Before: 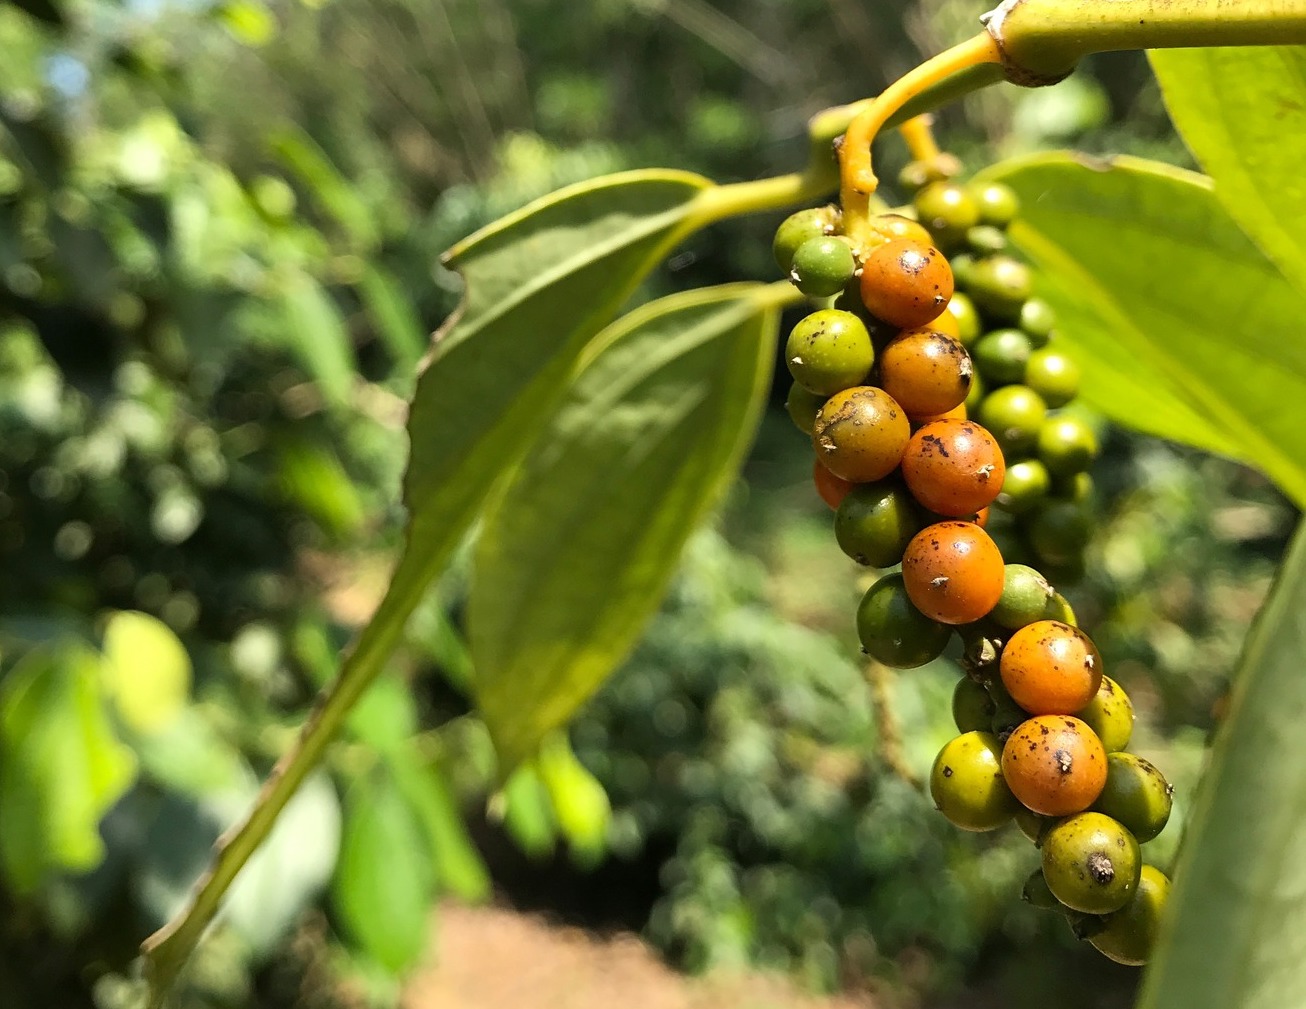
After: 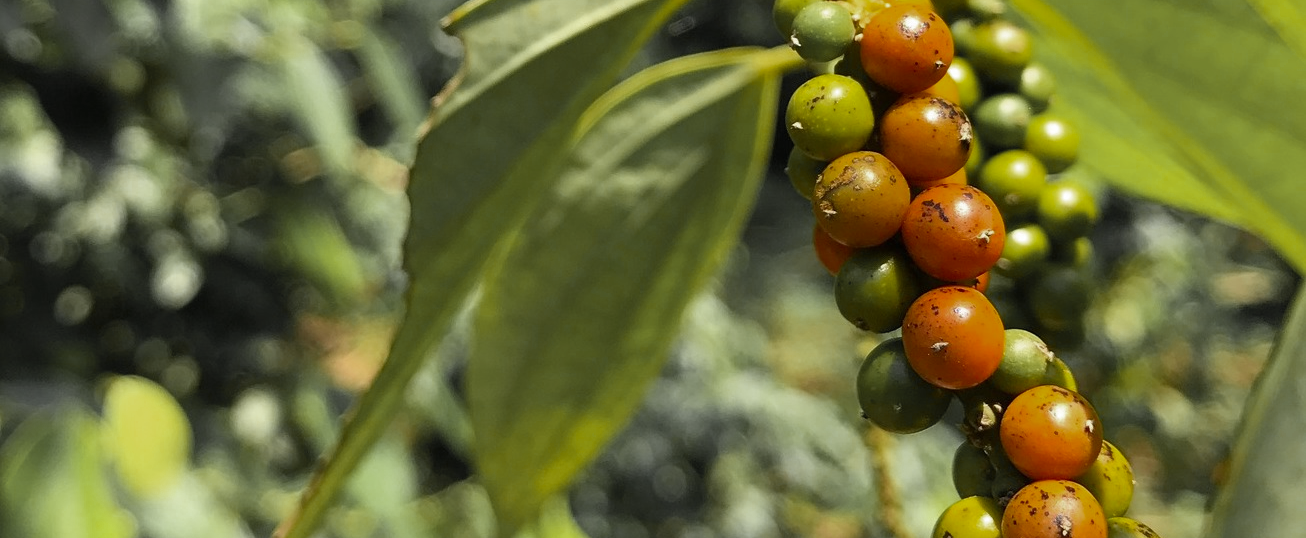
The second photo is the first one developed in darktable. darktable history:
crop and rotate: top 23.383%, bottom 23.277%
color zones: curves: ch0 [(0.004, 0.388) (0.125, 0.392) (0.25, 0.404) (0.375, 0.5) (0.5, 0.5) (0.625, 0.5) (0.75, 0.5) (0.875, 0.5)]; ch1 [(0, 0.5) (0.125, 0.5) (0.25, 0.5) (0.375, 0.124) (0.524, 0.124) (0.645, 0.128) (0.789, 0.132) (0.914, 0.096) (0.998, 0.068)]
